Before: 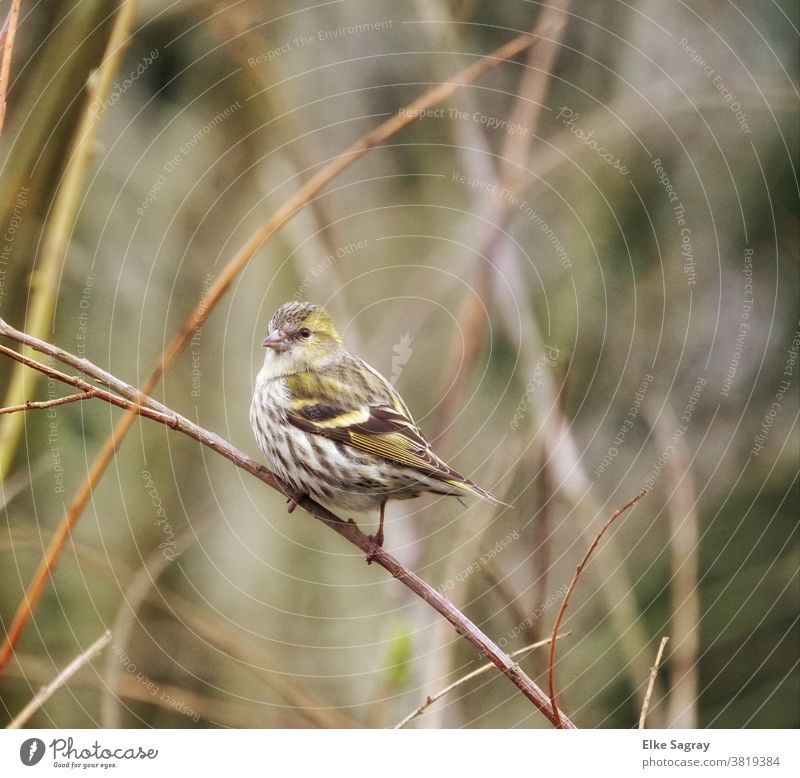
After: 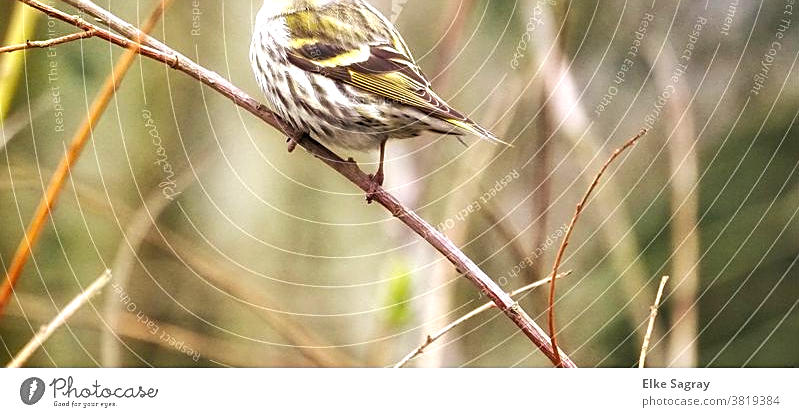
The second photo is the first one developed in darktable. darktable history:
sharpen: on, module defaults
color balance rgb: perceptual saturation grading › global saturation 14.644%, perceptual brilliance grading › global brilliance 18.221%
crop and rotate: top 46.457%, right 0.107%
